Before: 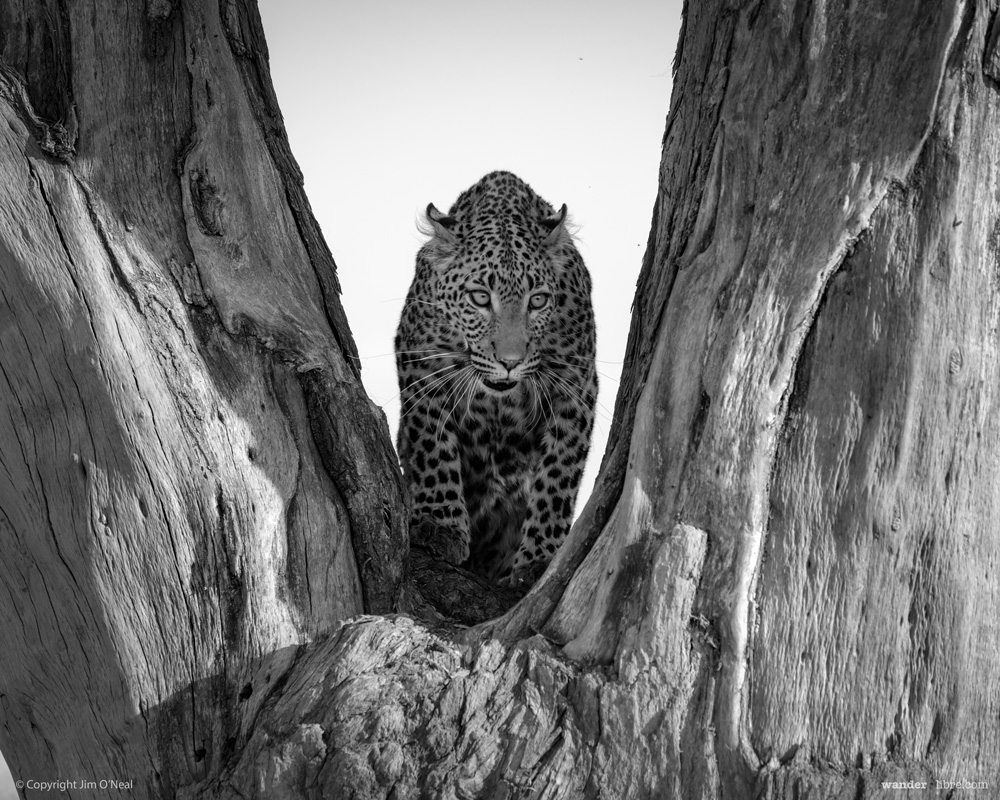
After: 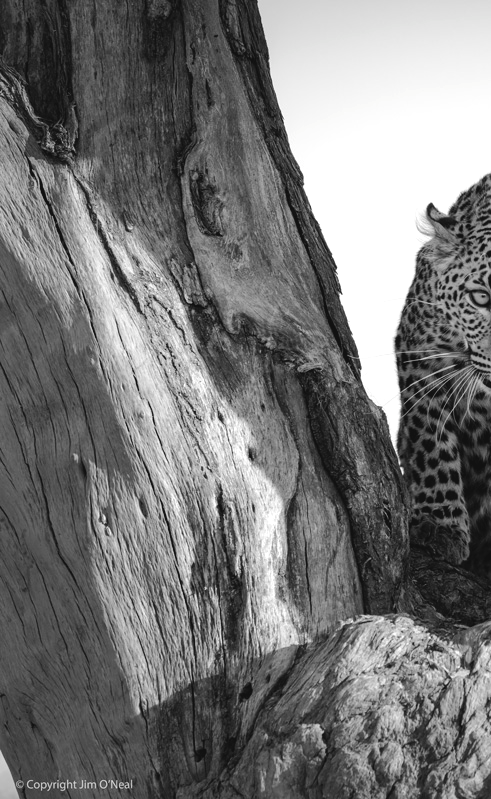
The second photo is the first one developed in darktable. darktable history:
contrast brightness saturation: contrast -0.1, saturation -0.1
tone equalizer: -8 EV -0.417 EV, -7 EV -0.389 EV, -6 EV -0.333 EV, -5 EV -0.222 EV, -3 EV 0.222 EV, -2 EV 0.333 EV, -1 EV 0.389 EV, +0 EV 0.417 EV, edges refinement/feathering 500, mask exposure compensation -1.57 EV, preserve details no
color balance rgb: perceptual saturation grading › global saturation 25%, perceptual brilliance grading › mid-tones 10%, perceptual brilliance grading › shadows 15%, global vibrance 20%
crop and rotate: left 0%, top 0%, right 50.845%
